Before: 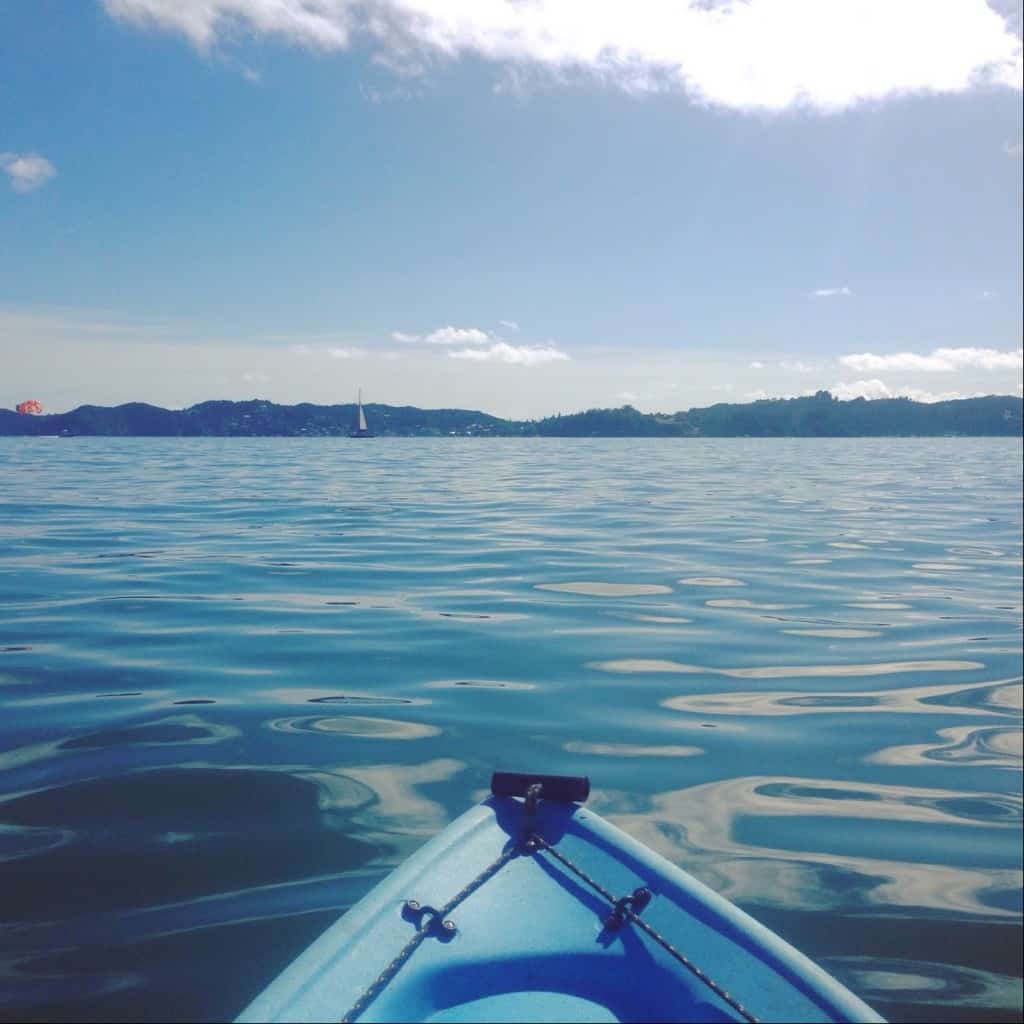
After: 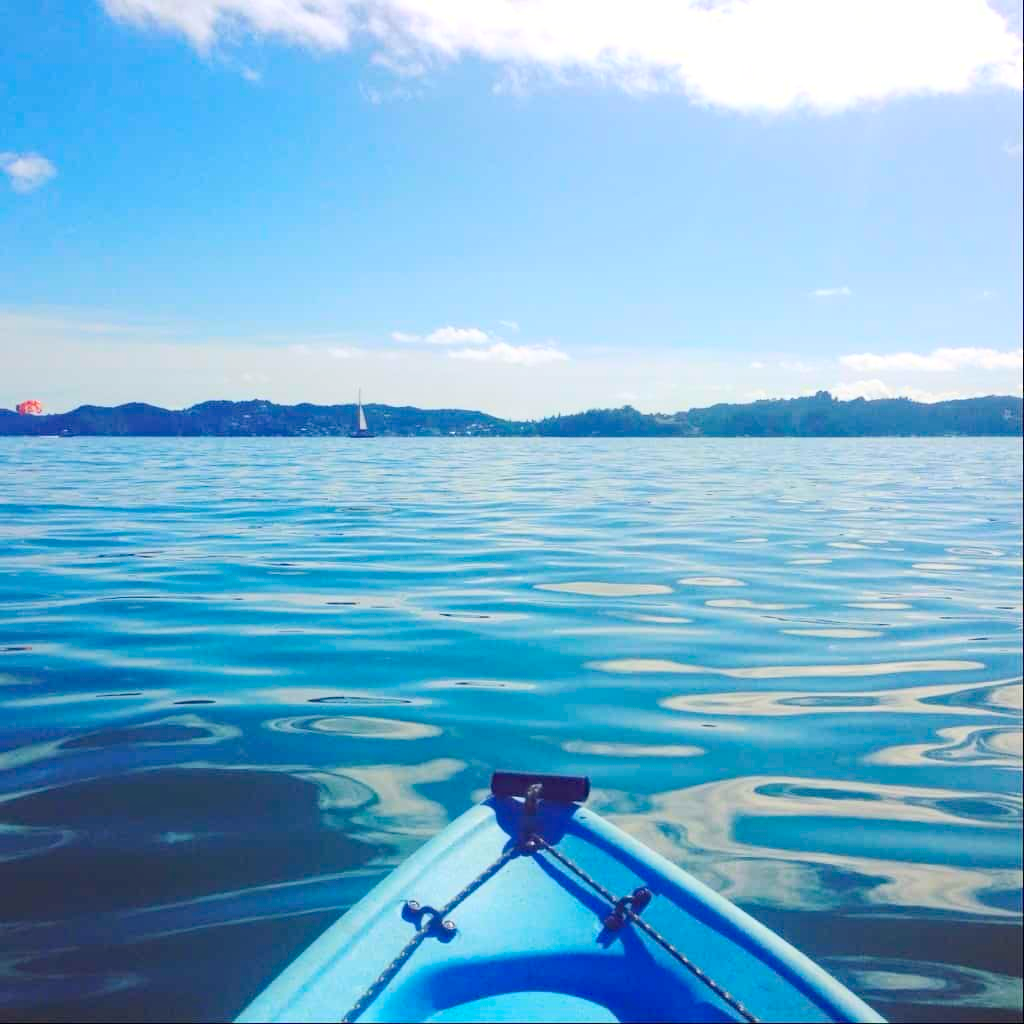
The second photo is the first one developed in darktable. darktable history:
haze removal: strength 0.25, distance 0.25, compatibility mode true, adaptive false
contrast brightness saturation: contrast 0.24, brightness 0.26, saturation 0.39
